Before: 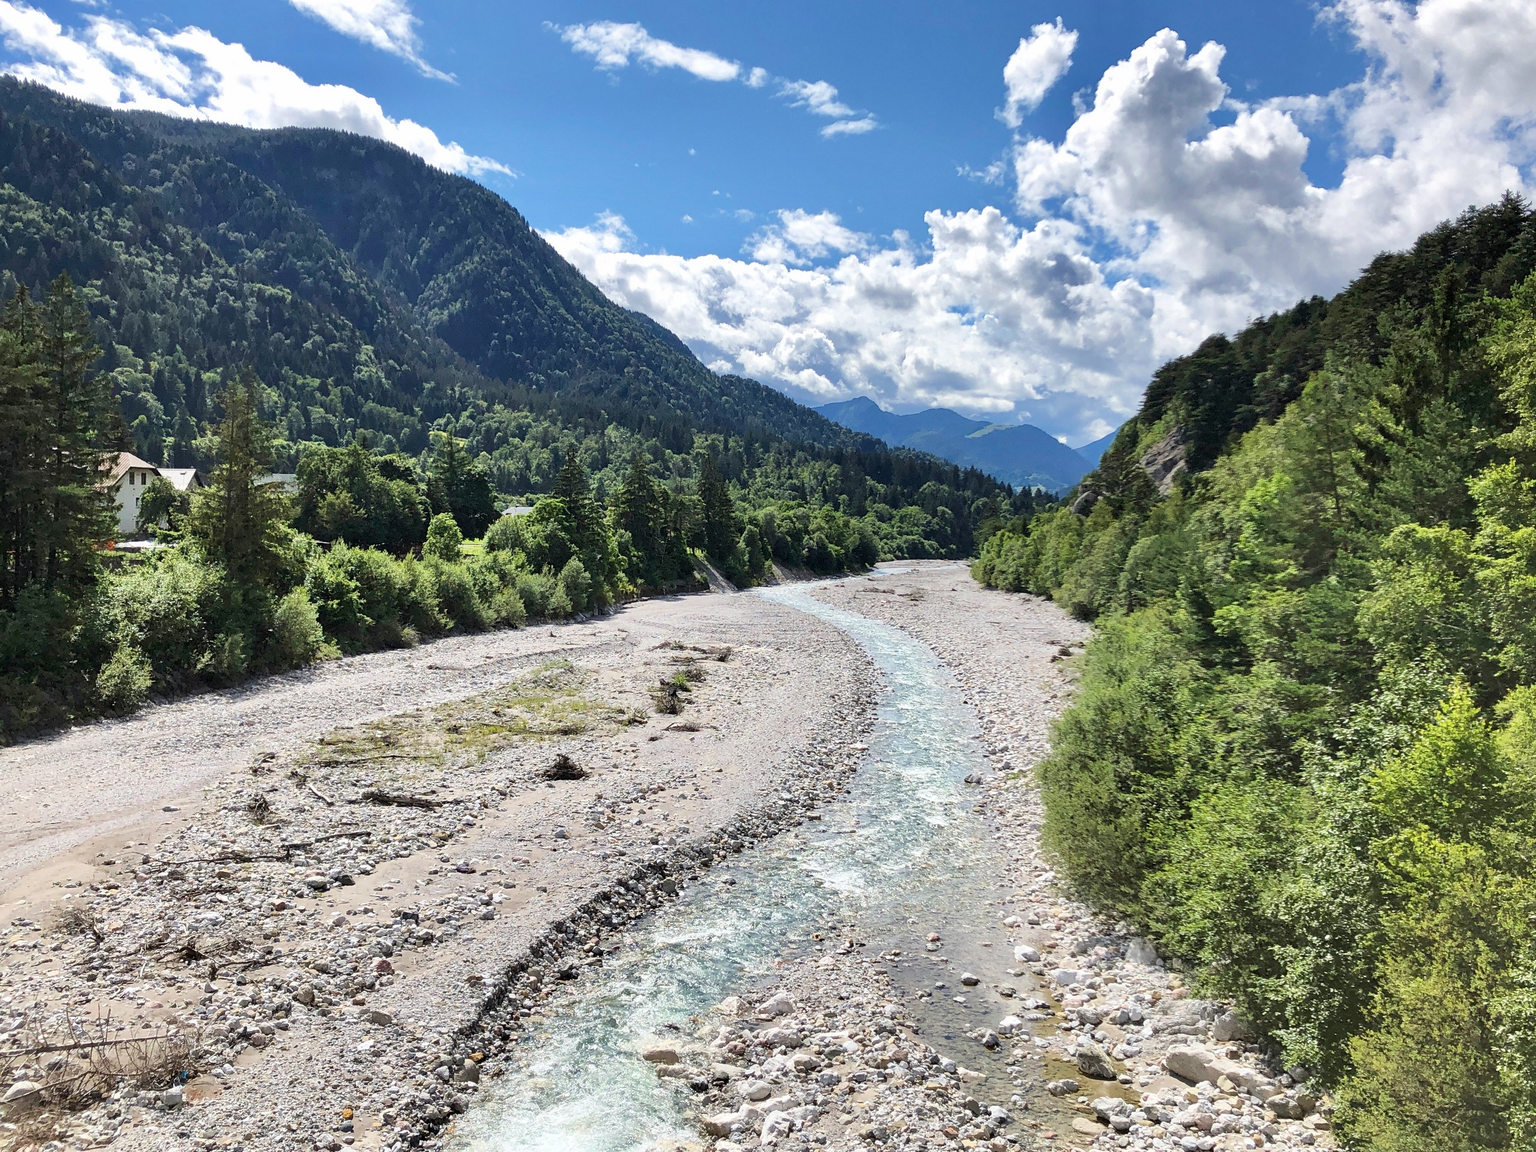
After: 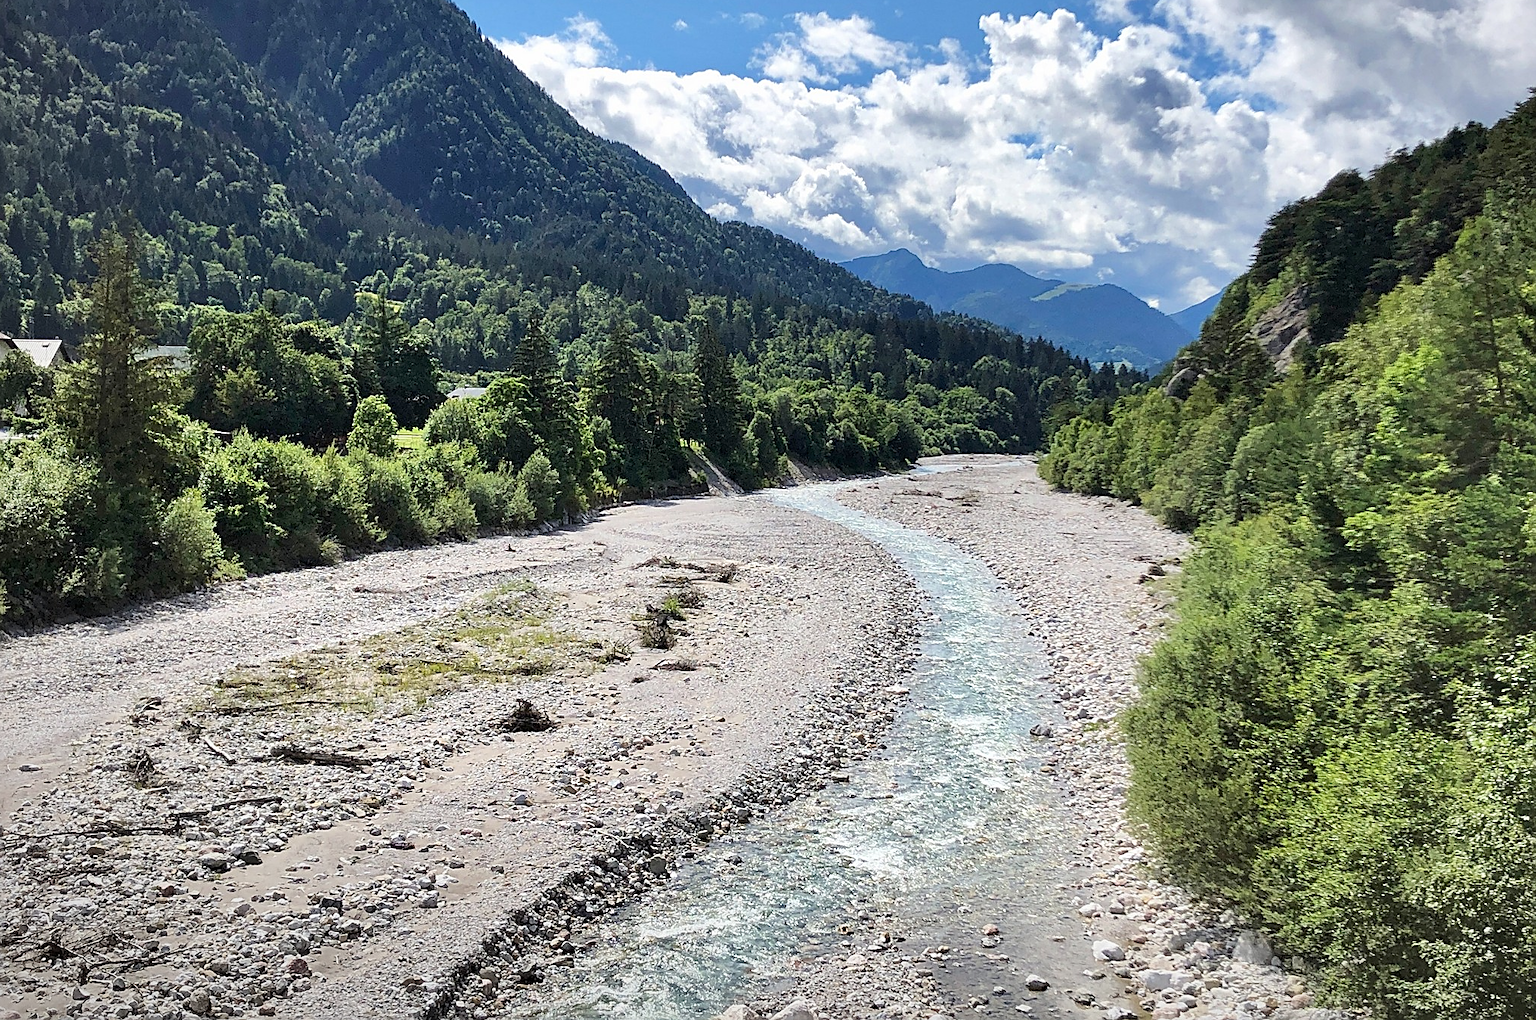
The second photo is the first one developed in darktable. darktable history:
crop: left 9.588%, top 17.334%, right 11.014%, bottom 12.309%
vignetting: fall-off start 97.87%, fall-off radius 99.72%, center (0.218, -0.242), width/height ratio 1.366
sharpen: on, module defaults
